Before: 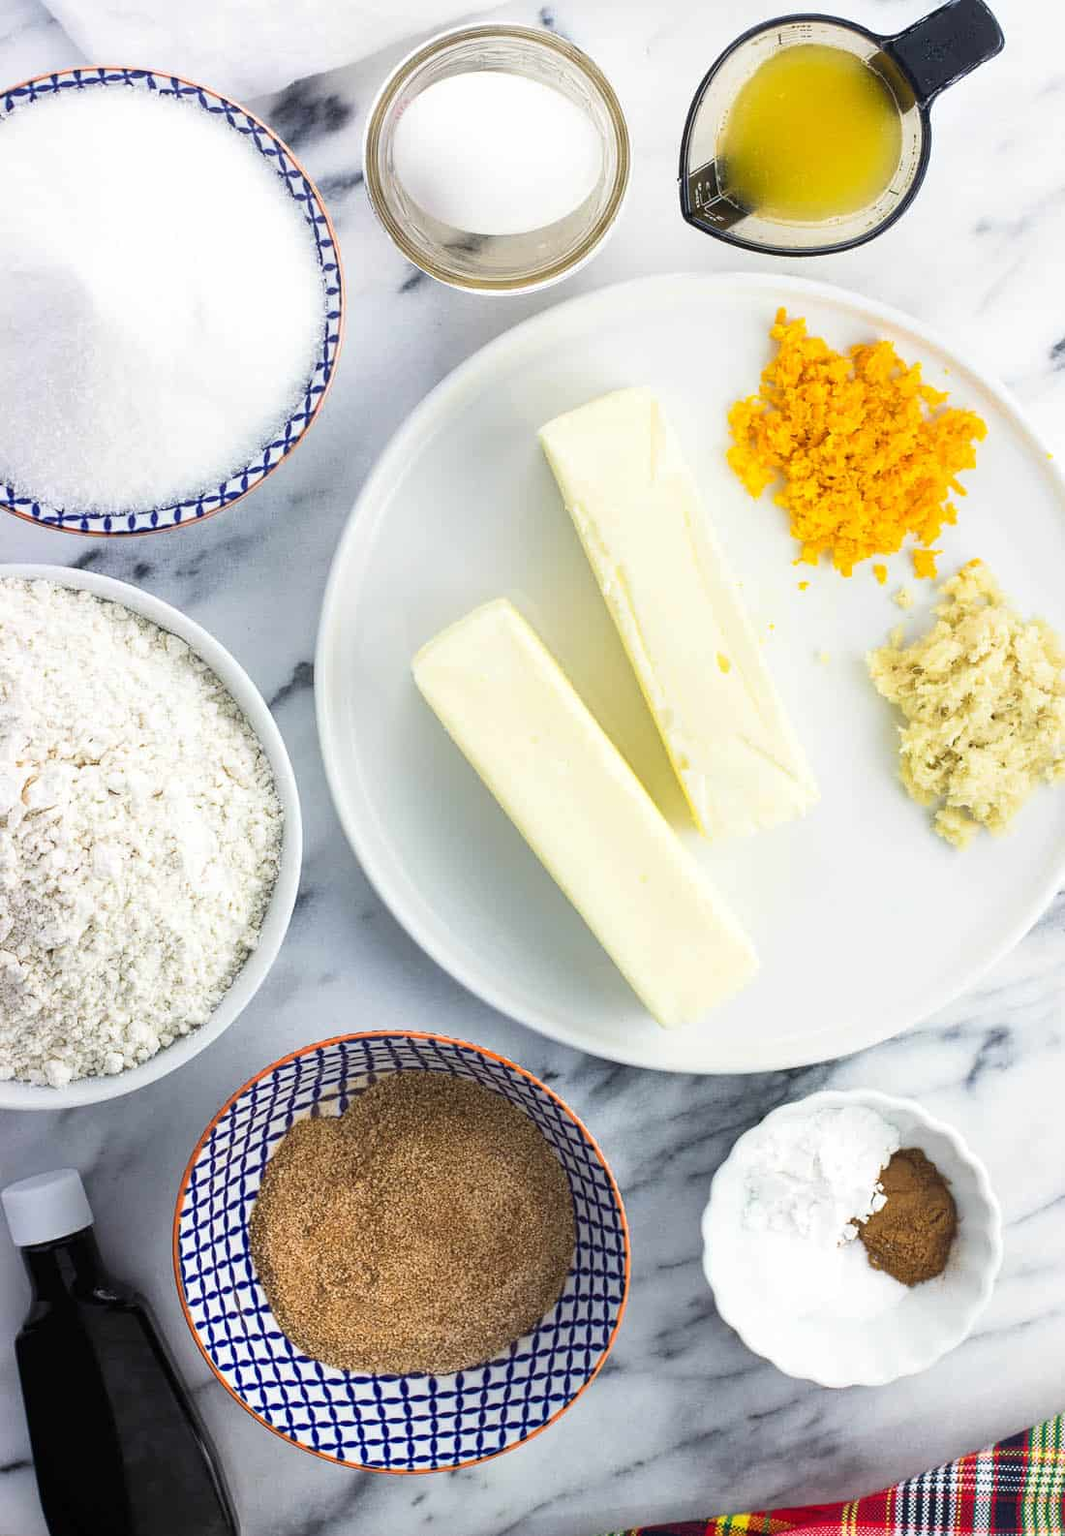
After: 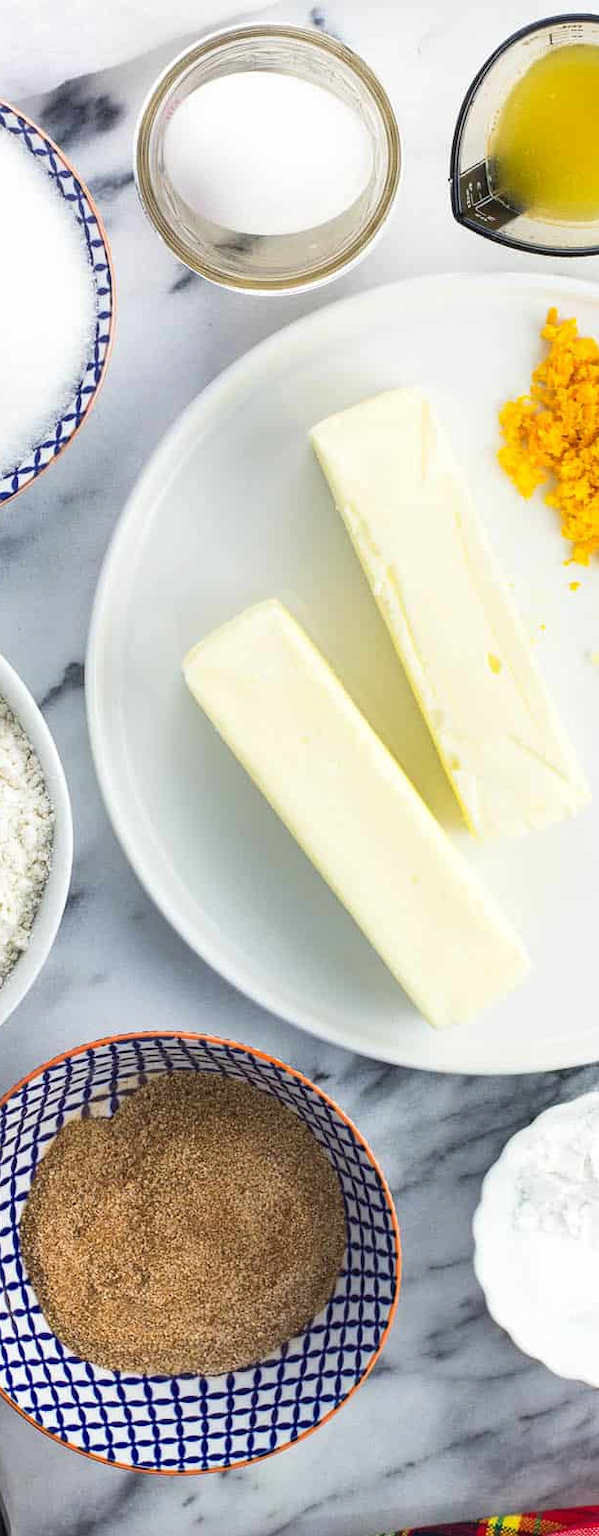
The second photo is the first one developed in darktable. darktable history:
crop: left 21.588%, right 22.088%, bottom 0.007%
